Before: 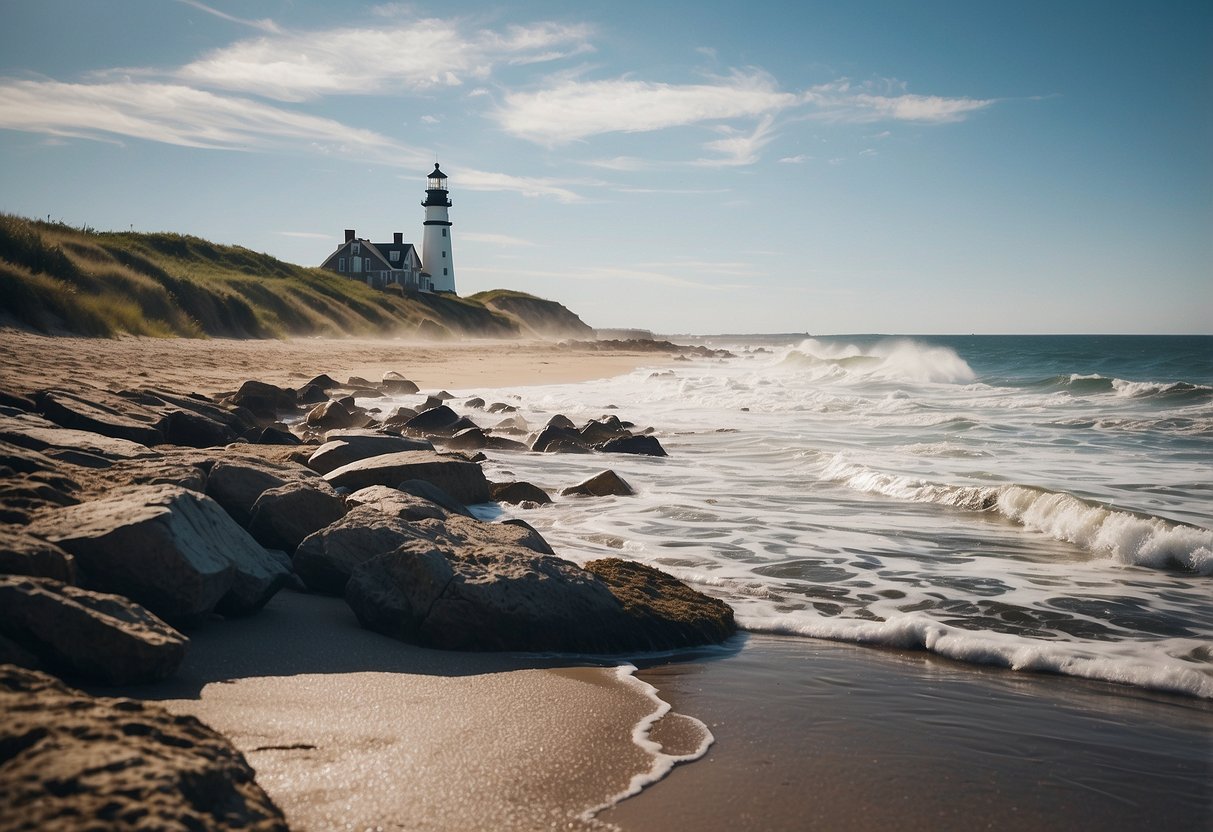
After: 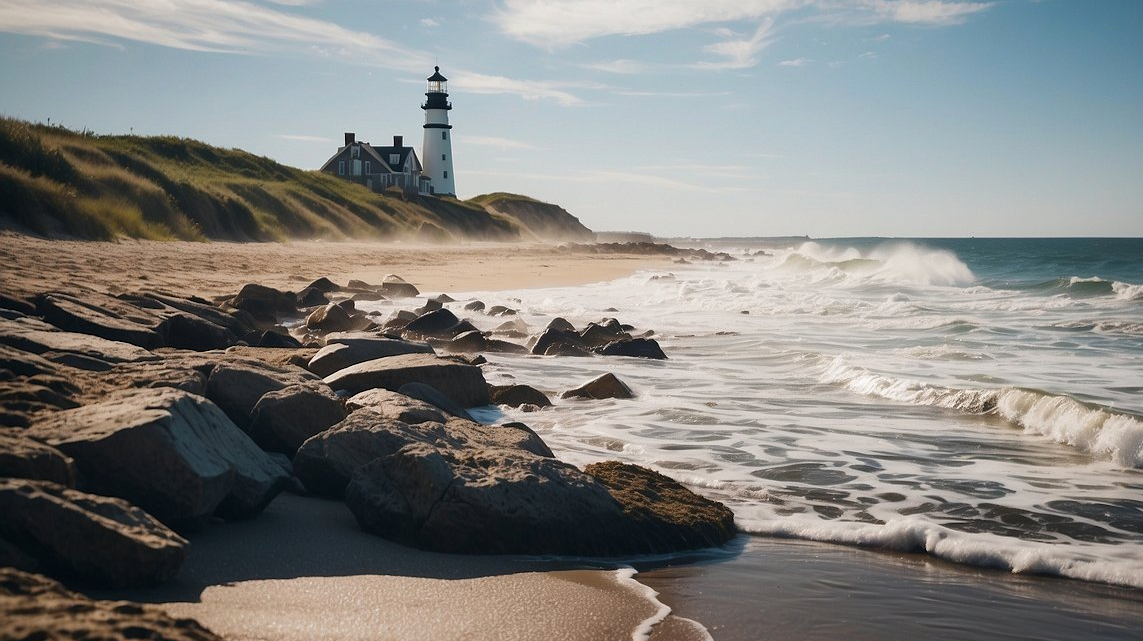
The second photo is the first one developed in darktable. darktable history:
color balance rgb: global vibrance 10%
crop and rotate: angle 0.03°, top 11.643%, right 5.651%, bottom 11.189%
bloom: size 13.65%, threshold 98.39%, strength 4.82%
